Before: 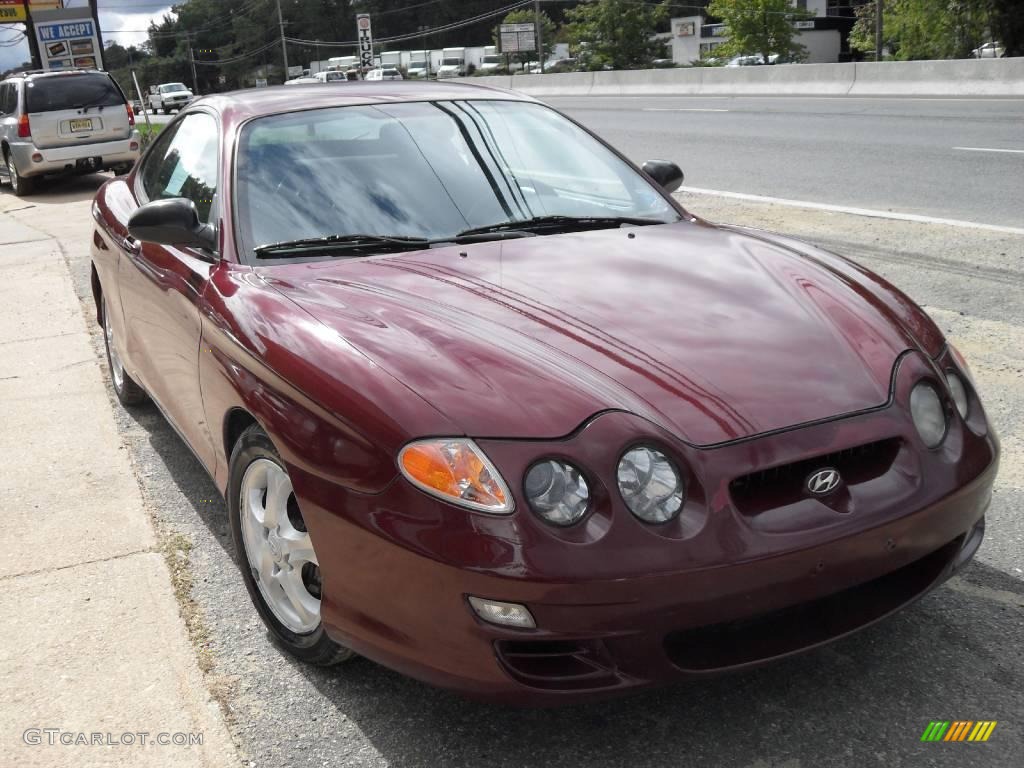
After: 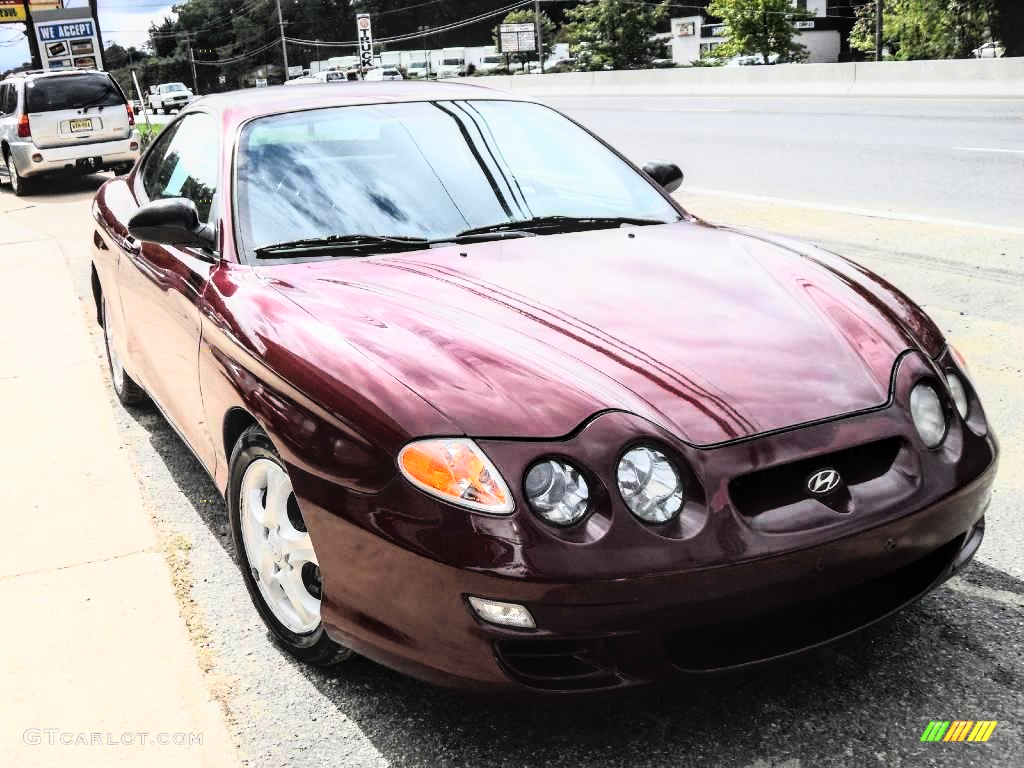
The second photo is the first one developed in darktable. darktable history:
local contrast: detail 130%
rgb curve: curves: ch0 [(0, 0) (0.21, 0.15) (0.24, 0.21) (0.5, 0.75) (0.75, 0.96) (0.89, 0.99) (1, 1)]; ch1 [(0, 0.02) (0.21, 0.13) (0.25, 0.2) (0.5, 0.67) (0.75, 0.9) (0.89, 0.97) (1, 1)]; ch2 [(0, 0.02) (0.21, 0.13) (0.25, 0.2) (0.5, 0.67) (0.75, 0.9) (0.89, 0.97) (1, 1)], compensate middle gray true
